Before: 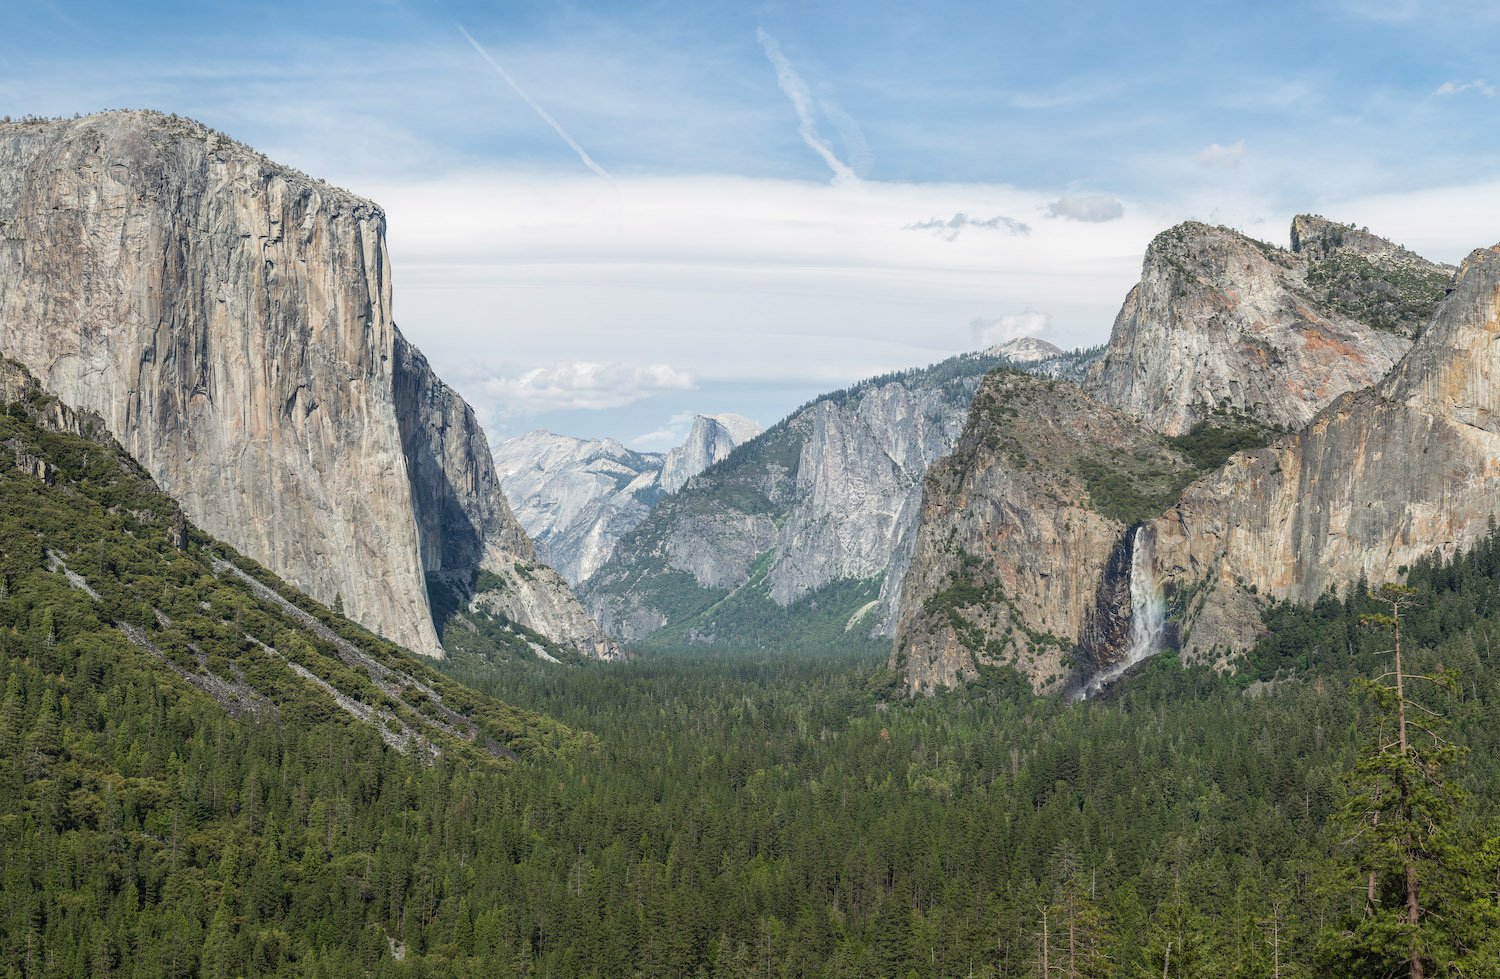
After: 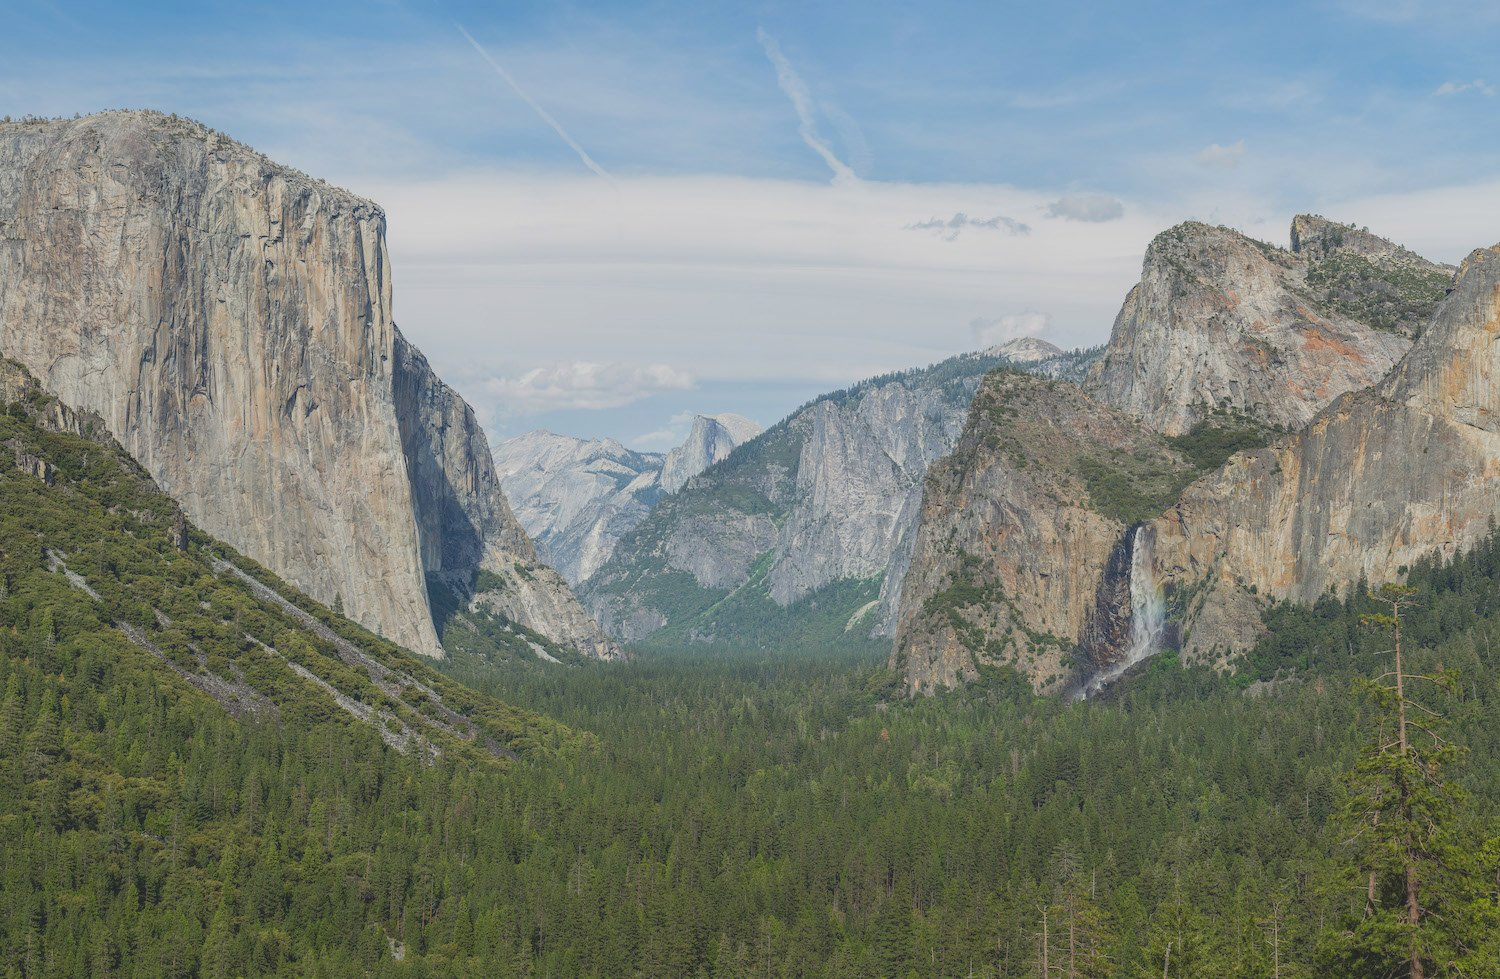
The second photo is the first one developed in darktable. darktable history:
contrast brightness saturation: contrast -0.272
